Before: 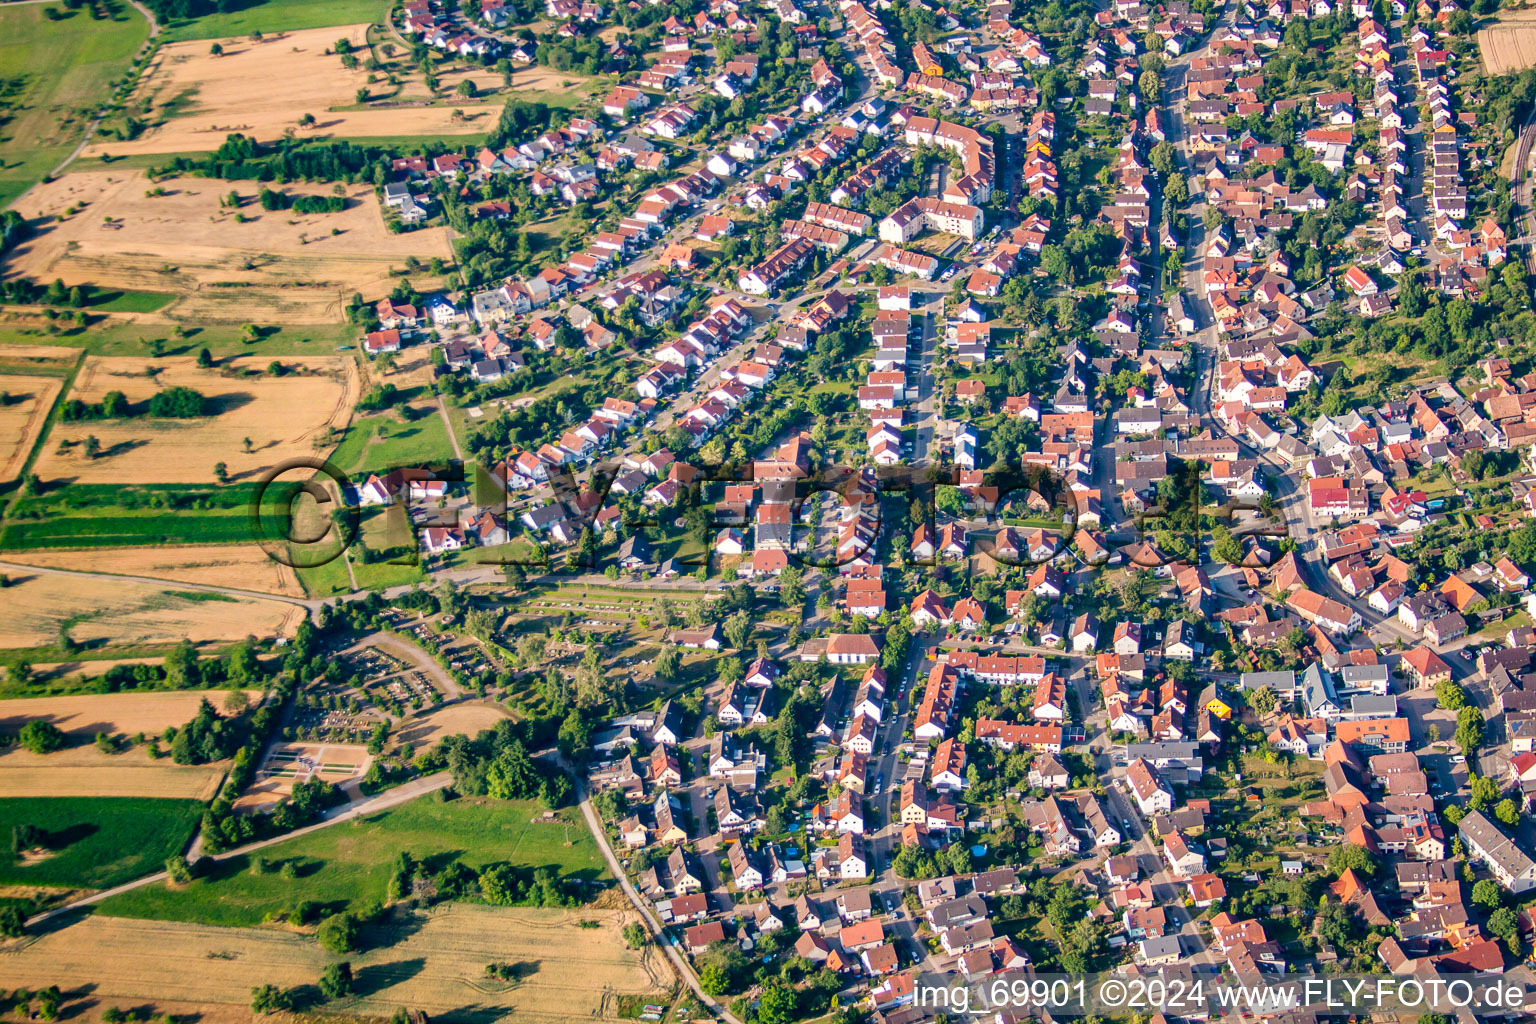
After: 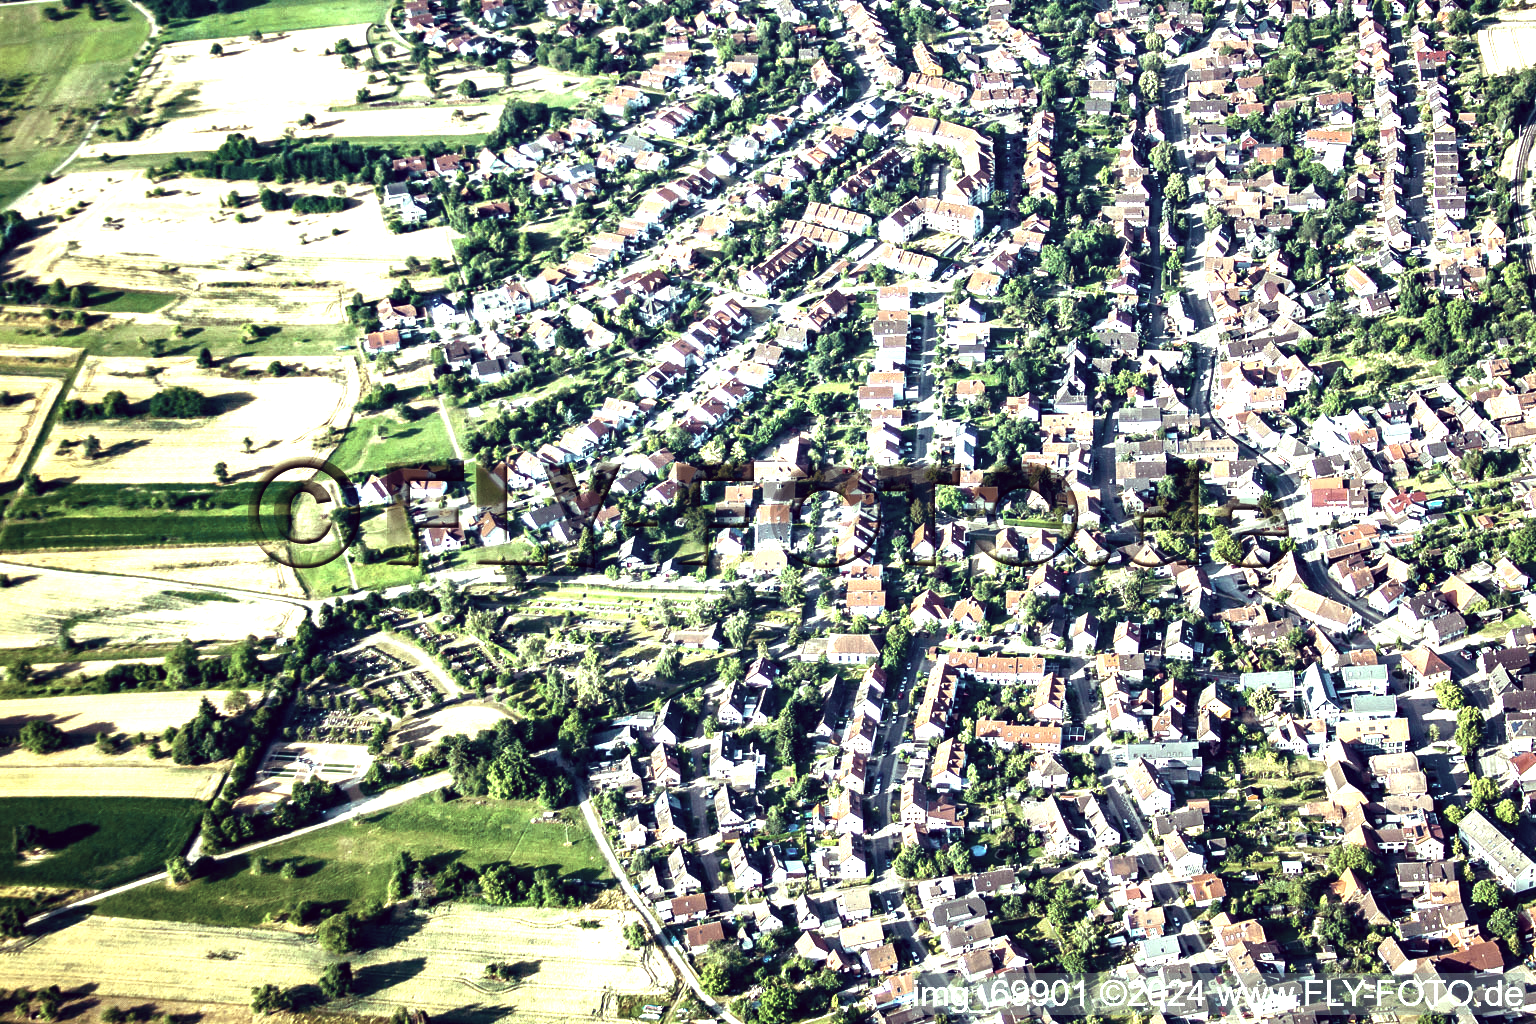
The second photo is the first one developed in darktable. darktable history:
color correction: highlights a* -20.67, highlights b* 20.96, shadows a* 19.74, shadows b* -20.84, saturation 0.443
color balance rgb: highlights gain › chroma 4.124%, highlights gain › hue 200.66°, perceptual saturation grading › global saturation 20%, perceptual saturation grading › highlights -25.249%, perceptual saturation grading › shadows 49.297%, perceptual brilliance grading › highlights 74.656%, perceptual brilliance grading › shadows -29.465%, global vibrance 20%
